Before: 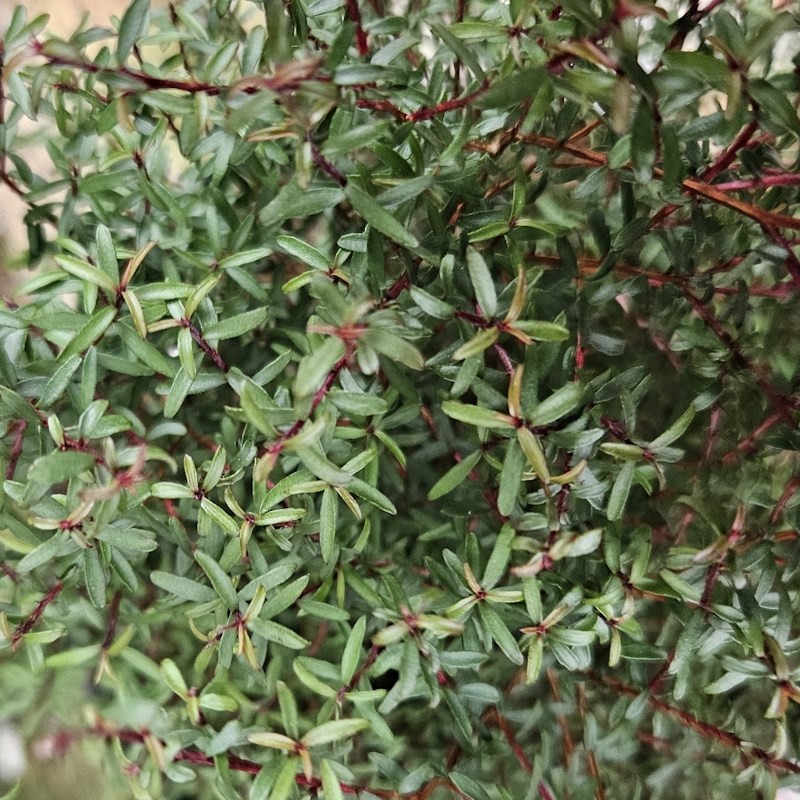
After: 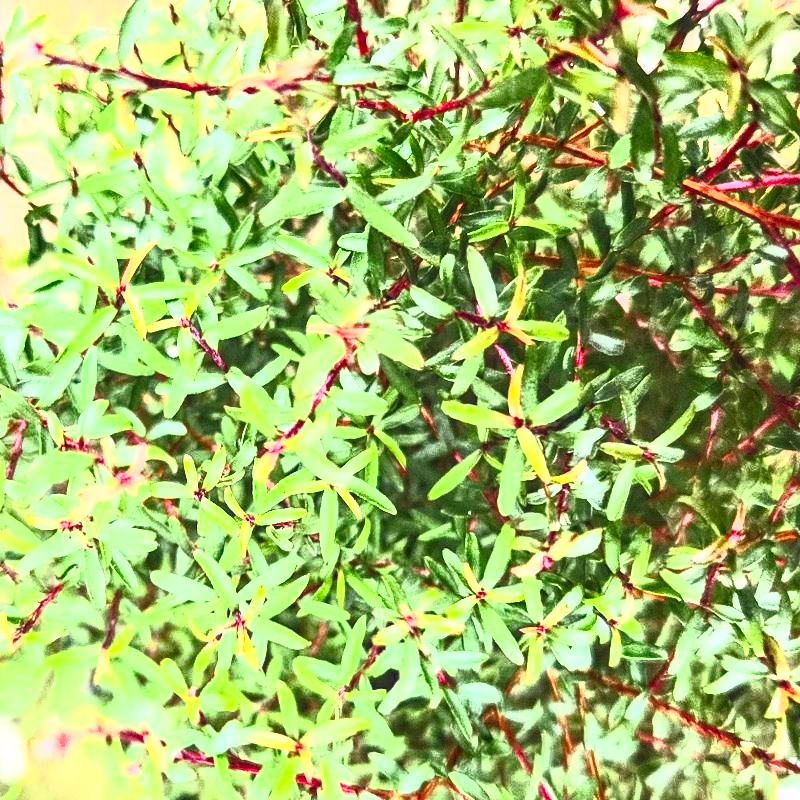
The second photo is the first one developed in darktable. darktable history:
local contrast: on, module defaults
exposure: exposure 0.7 EV, compensate highlight preservation false
contrast brightness saturation: contrast 1, brightness 1, saturation 1
